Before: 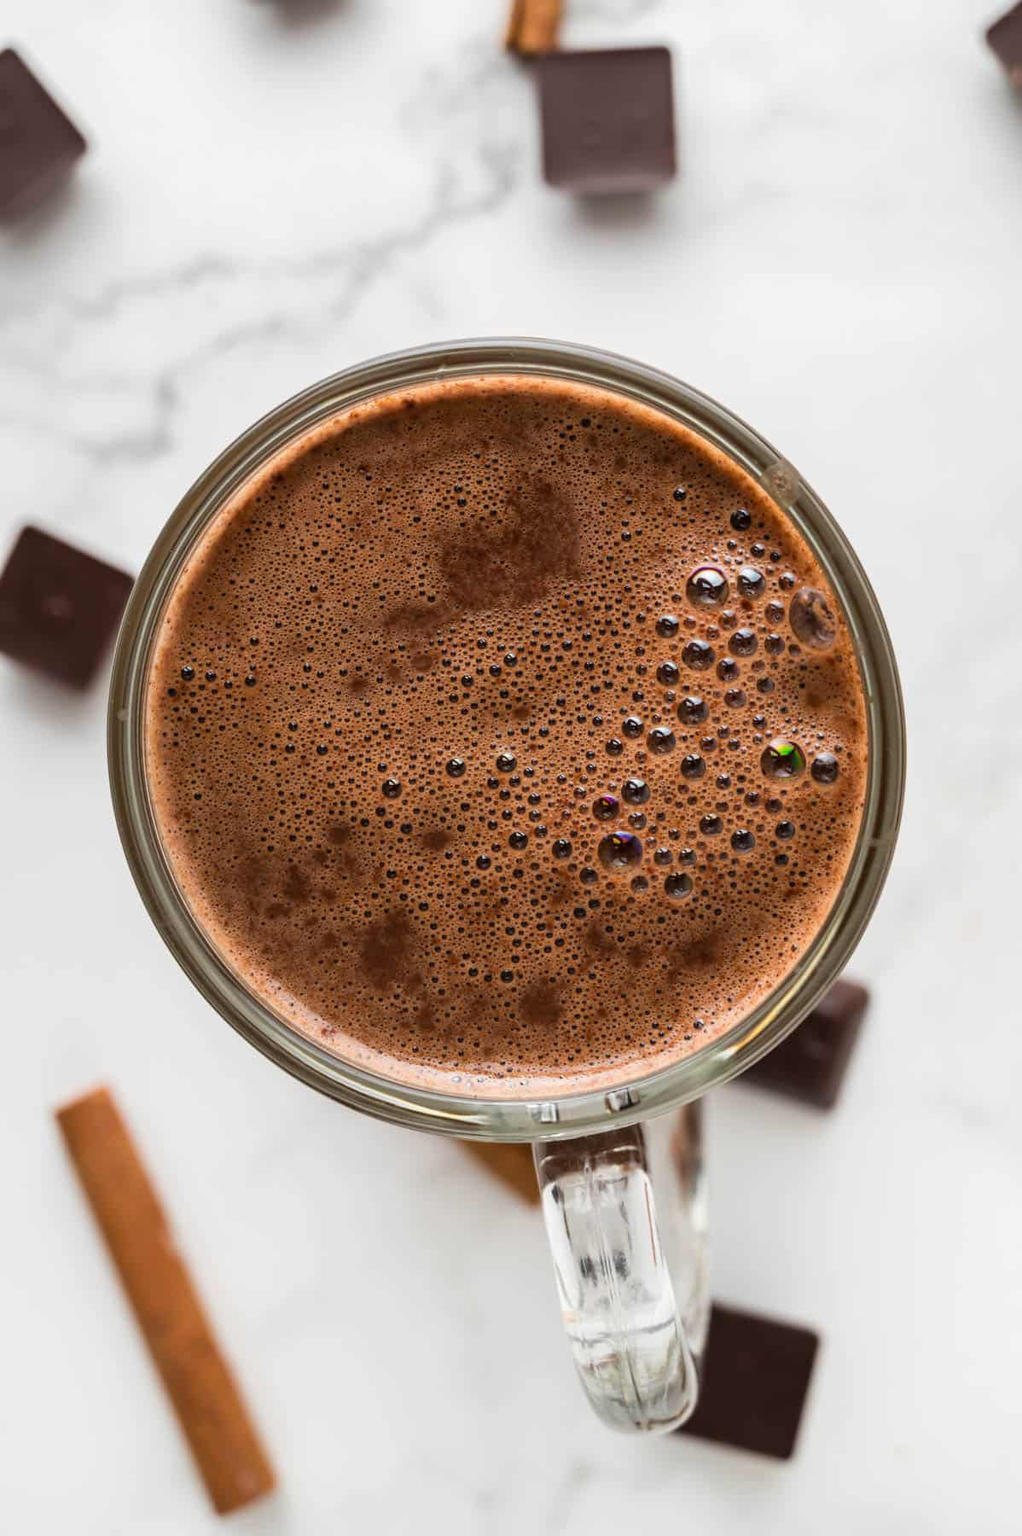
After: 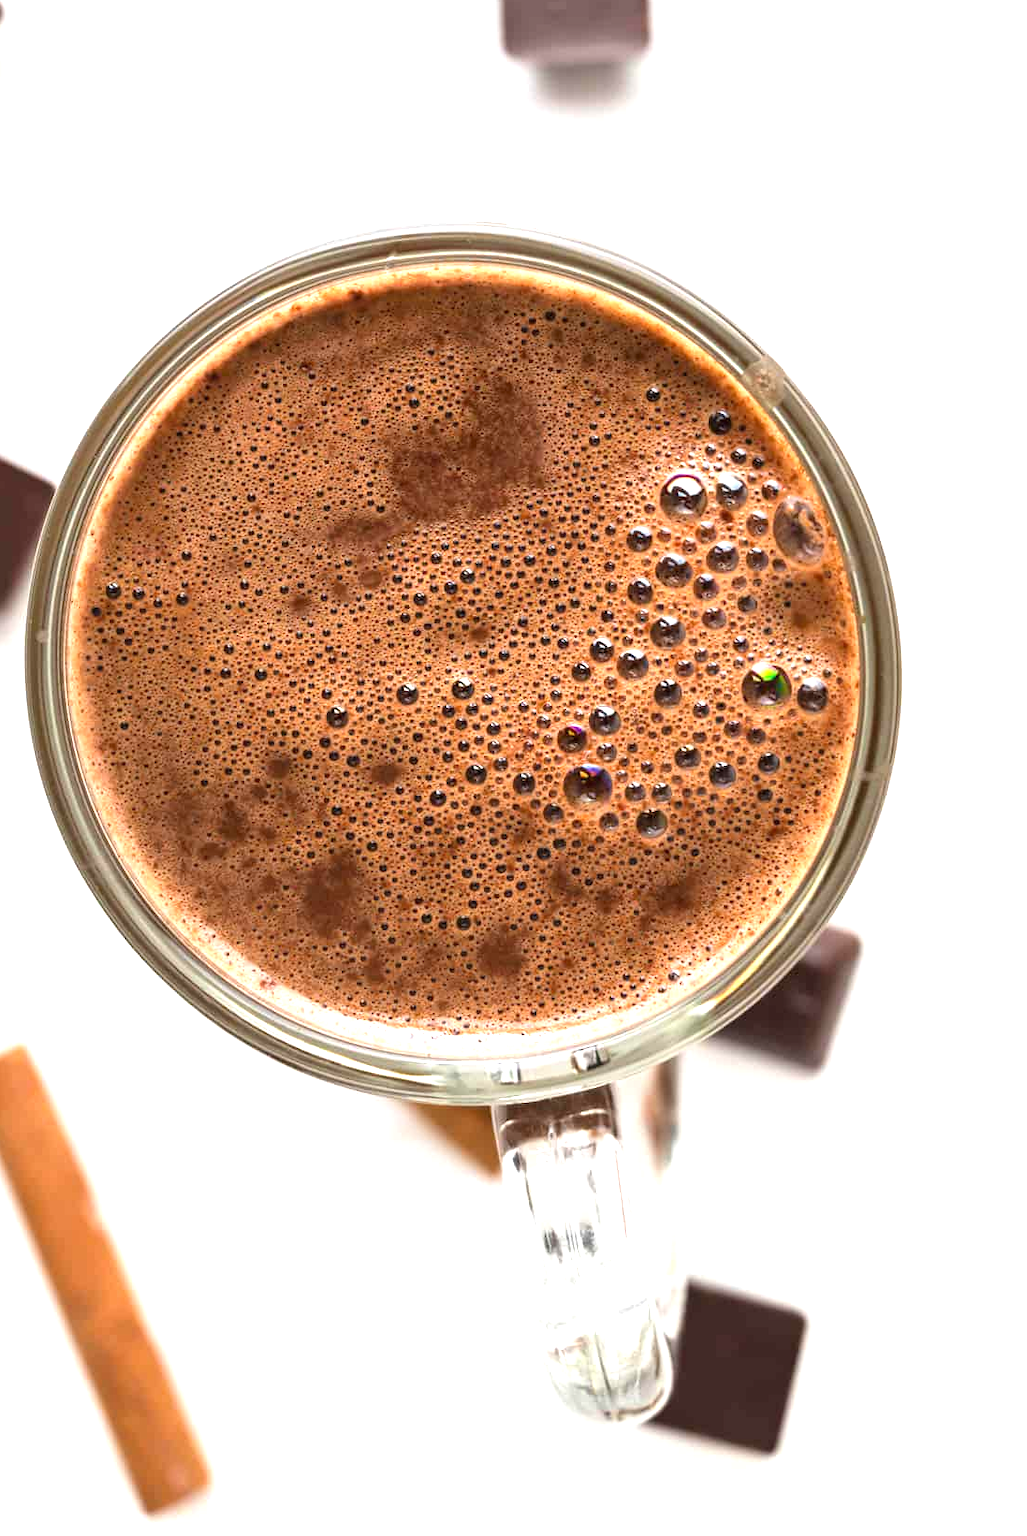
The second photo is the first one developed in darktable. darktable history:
crop and rotate: left 8.313%, top 8.794%
exposure: black level correction 0, exposure 1.102 EV, compensate exposure bias true, compensate highlight preservation false
